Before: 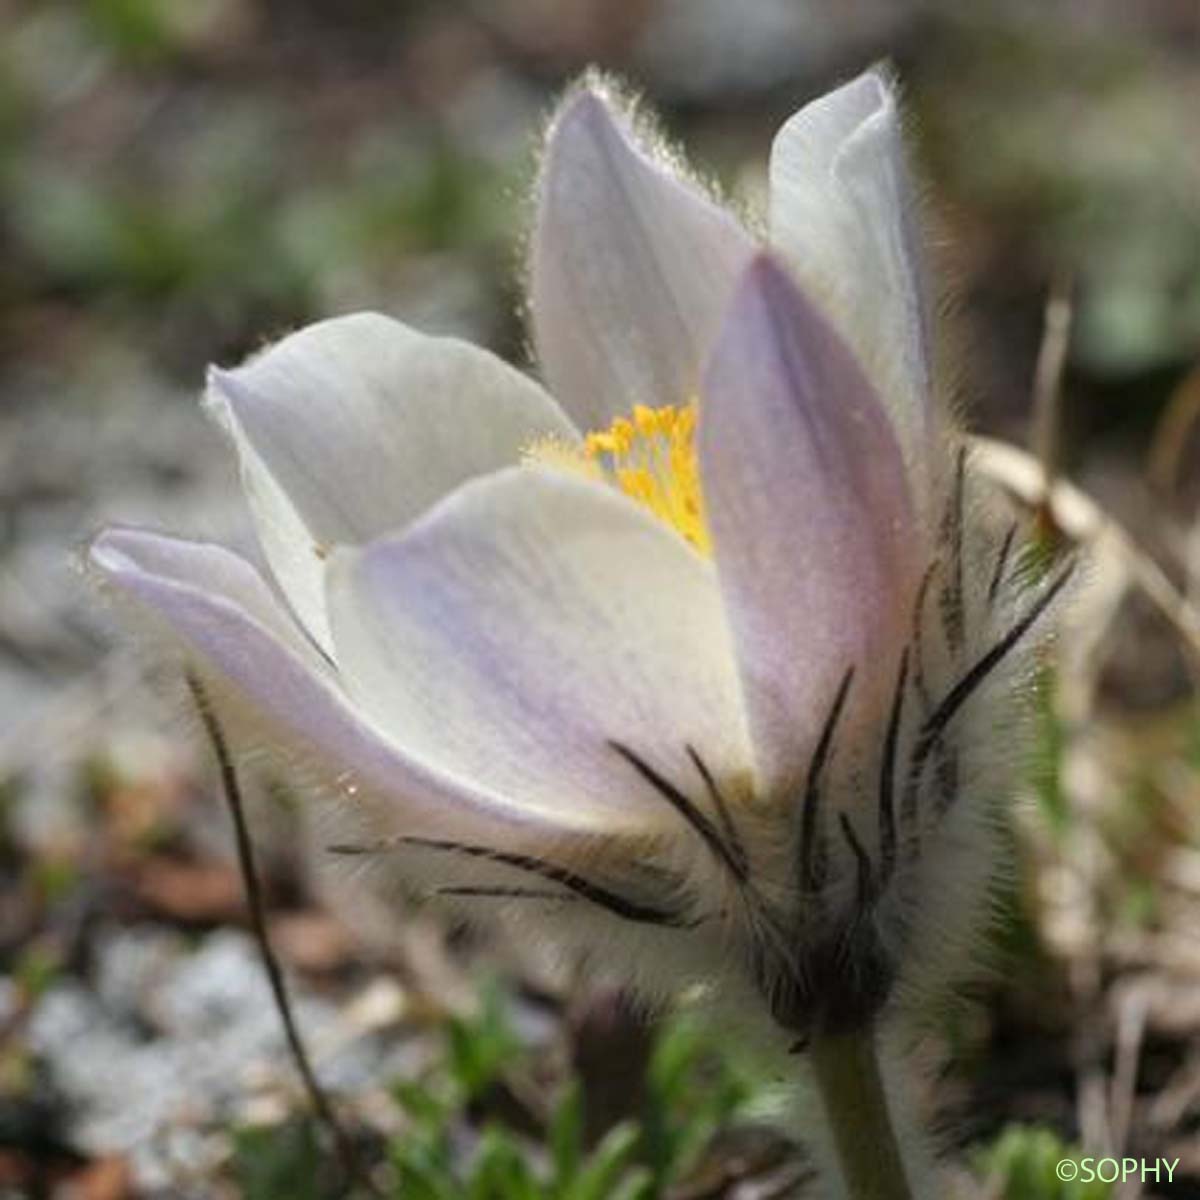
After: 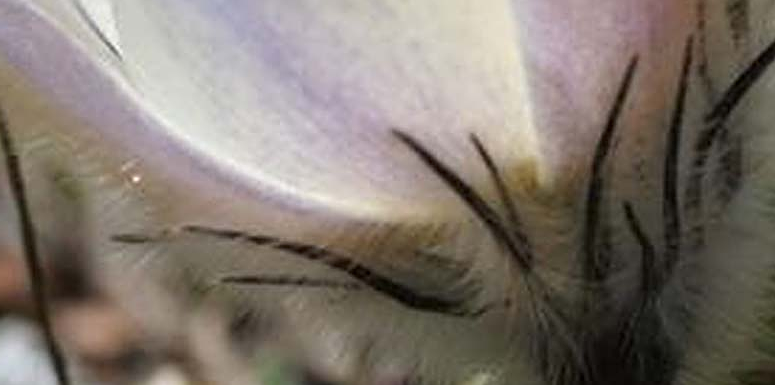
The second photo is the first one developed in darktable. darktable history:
crop: left 18.047%, top 50.936%, right 17.36%, bottom 16.93%
sharpen: on, module defaults
